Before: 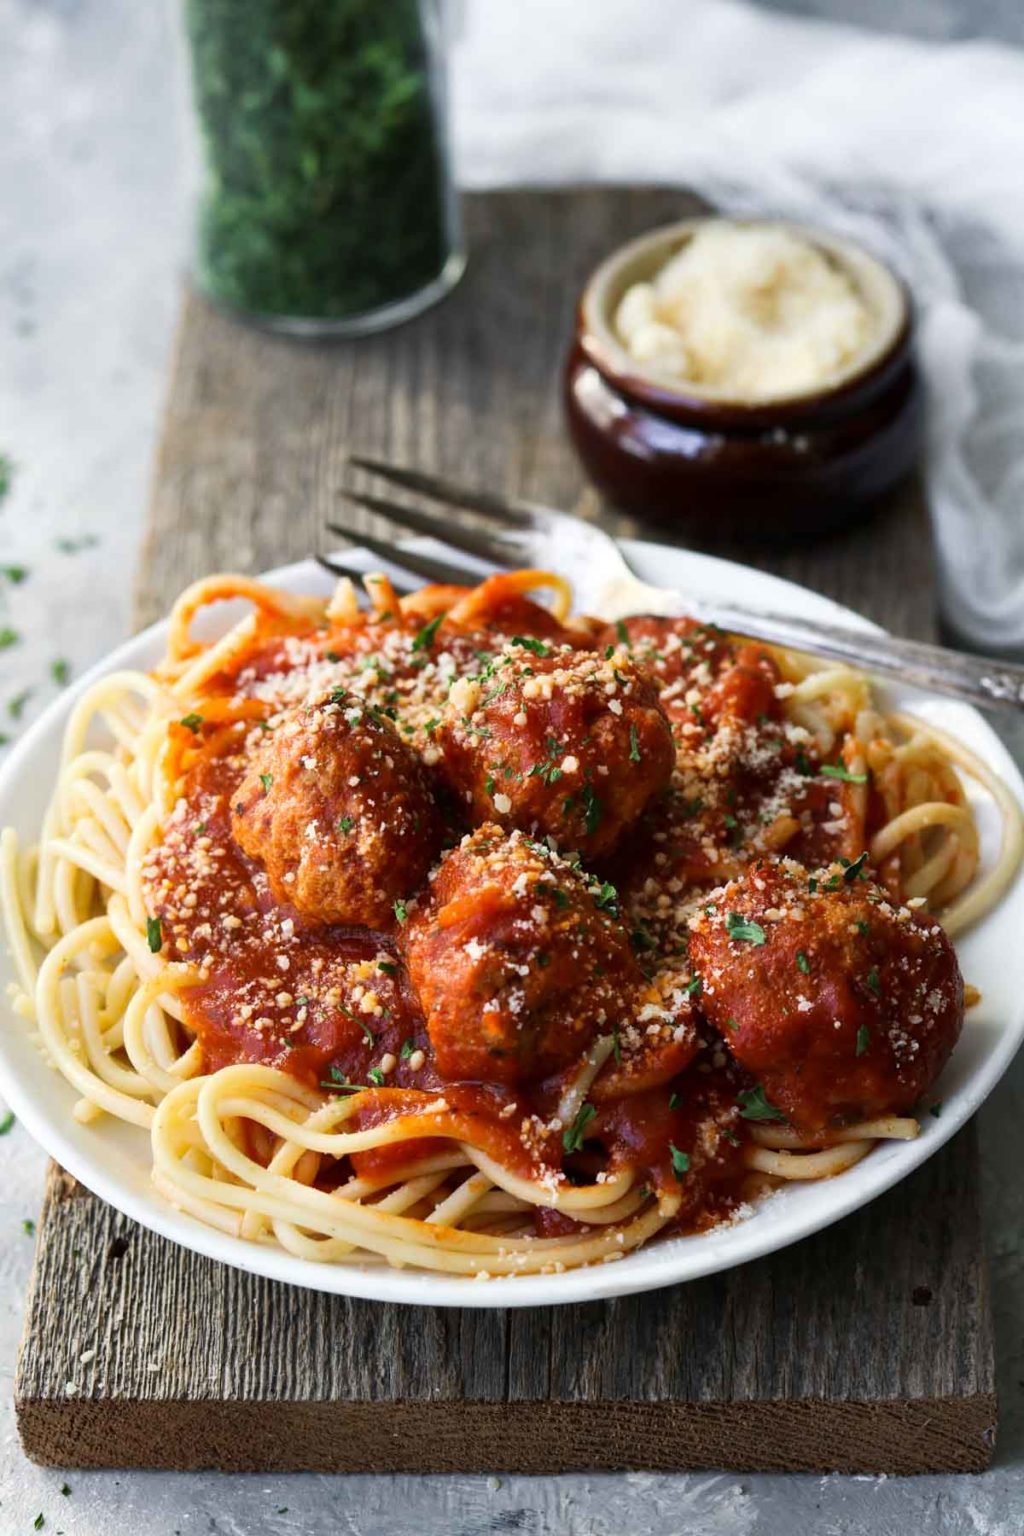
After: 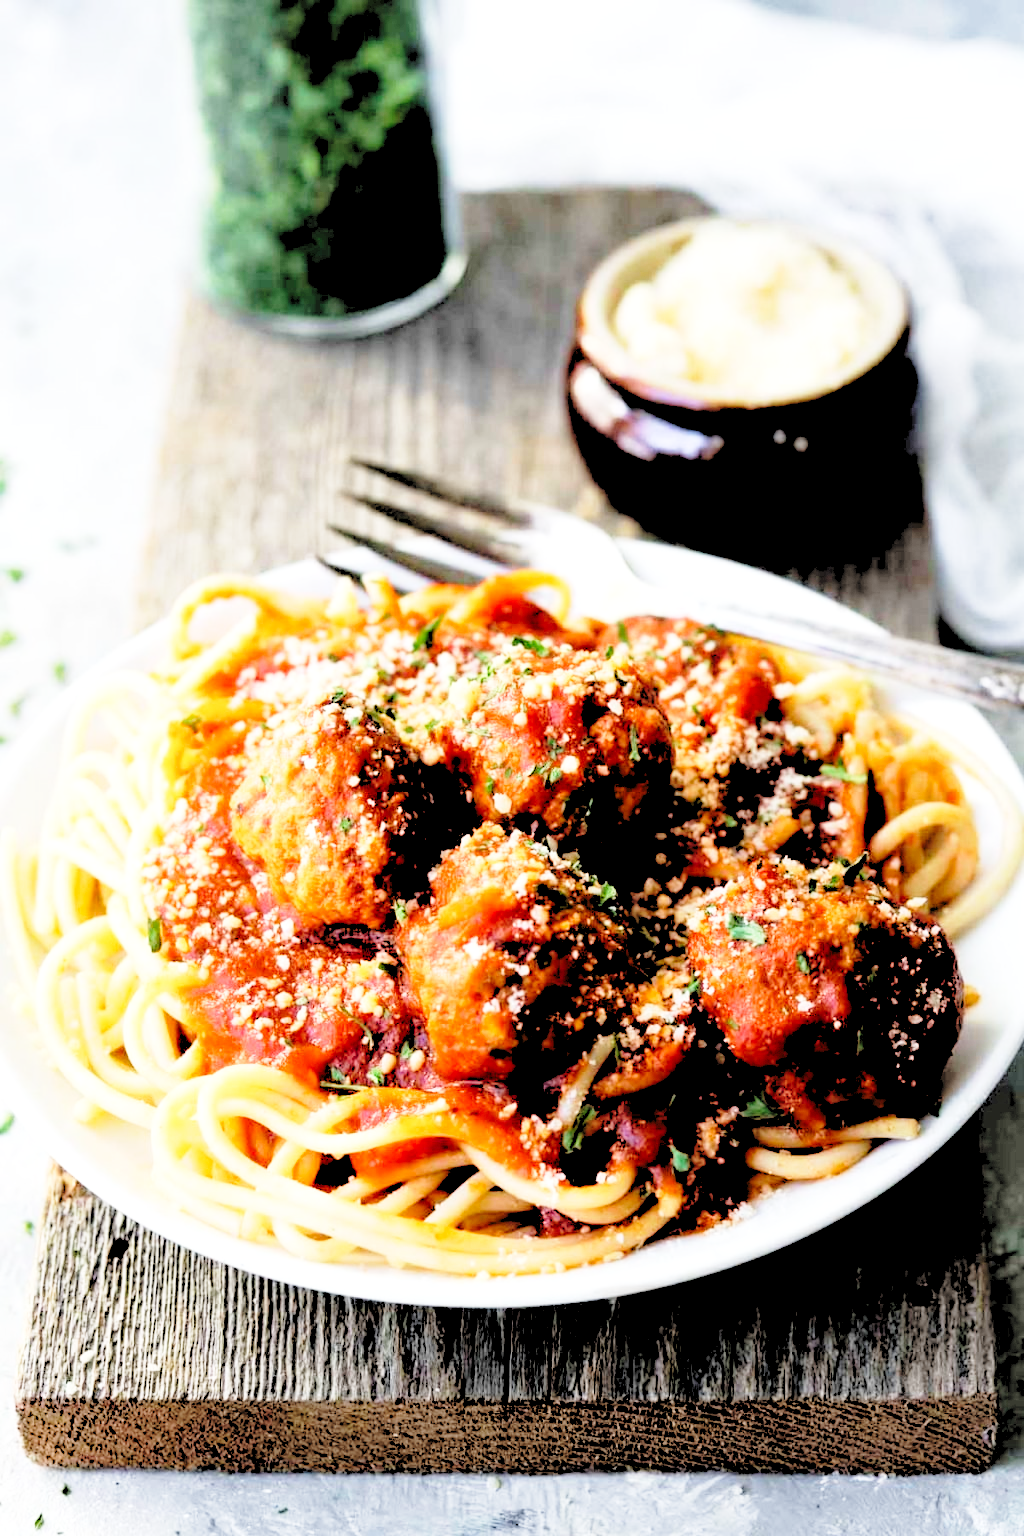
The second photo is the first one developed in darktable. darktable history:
base curve: curves: ch0 [(0, 0) (0.028, 0.03) (0.121, 0.232) (0.46, 0.748) (0.859, 0.968) (1, 1)], preserve colors none
exposure: exposure 0.3 EV, compensate highlight preservation false
rgb levels: levels [[0.027, 0.429, 0.996], [0, 0.5, 1], [0, 0.5, 1]]
